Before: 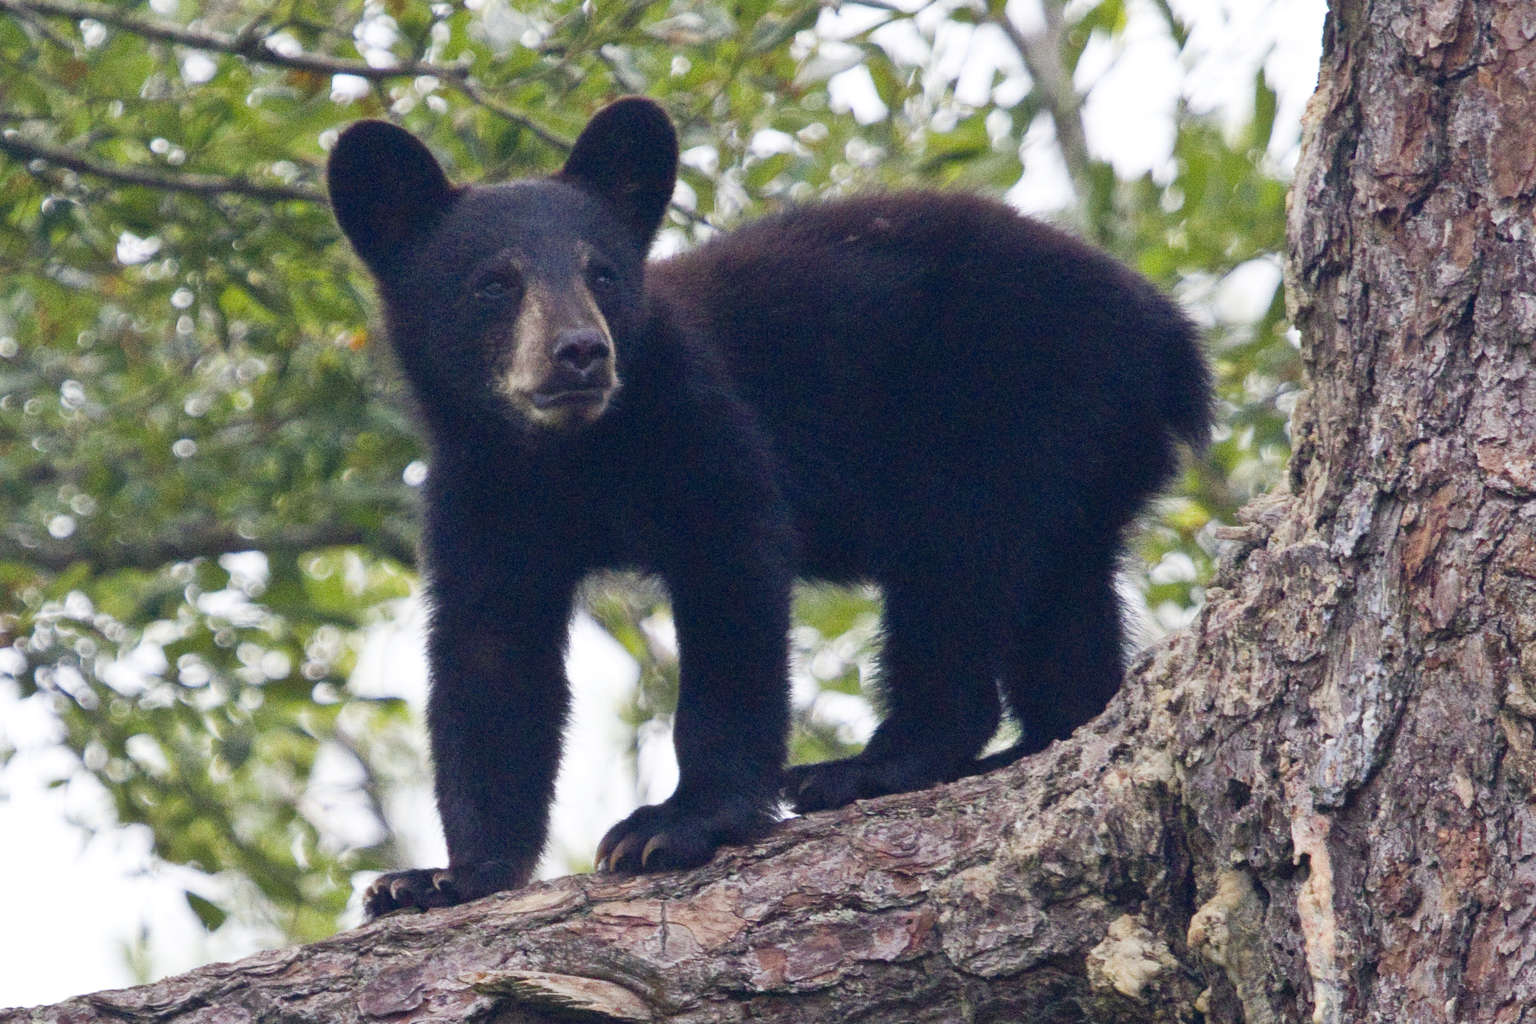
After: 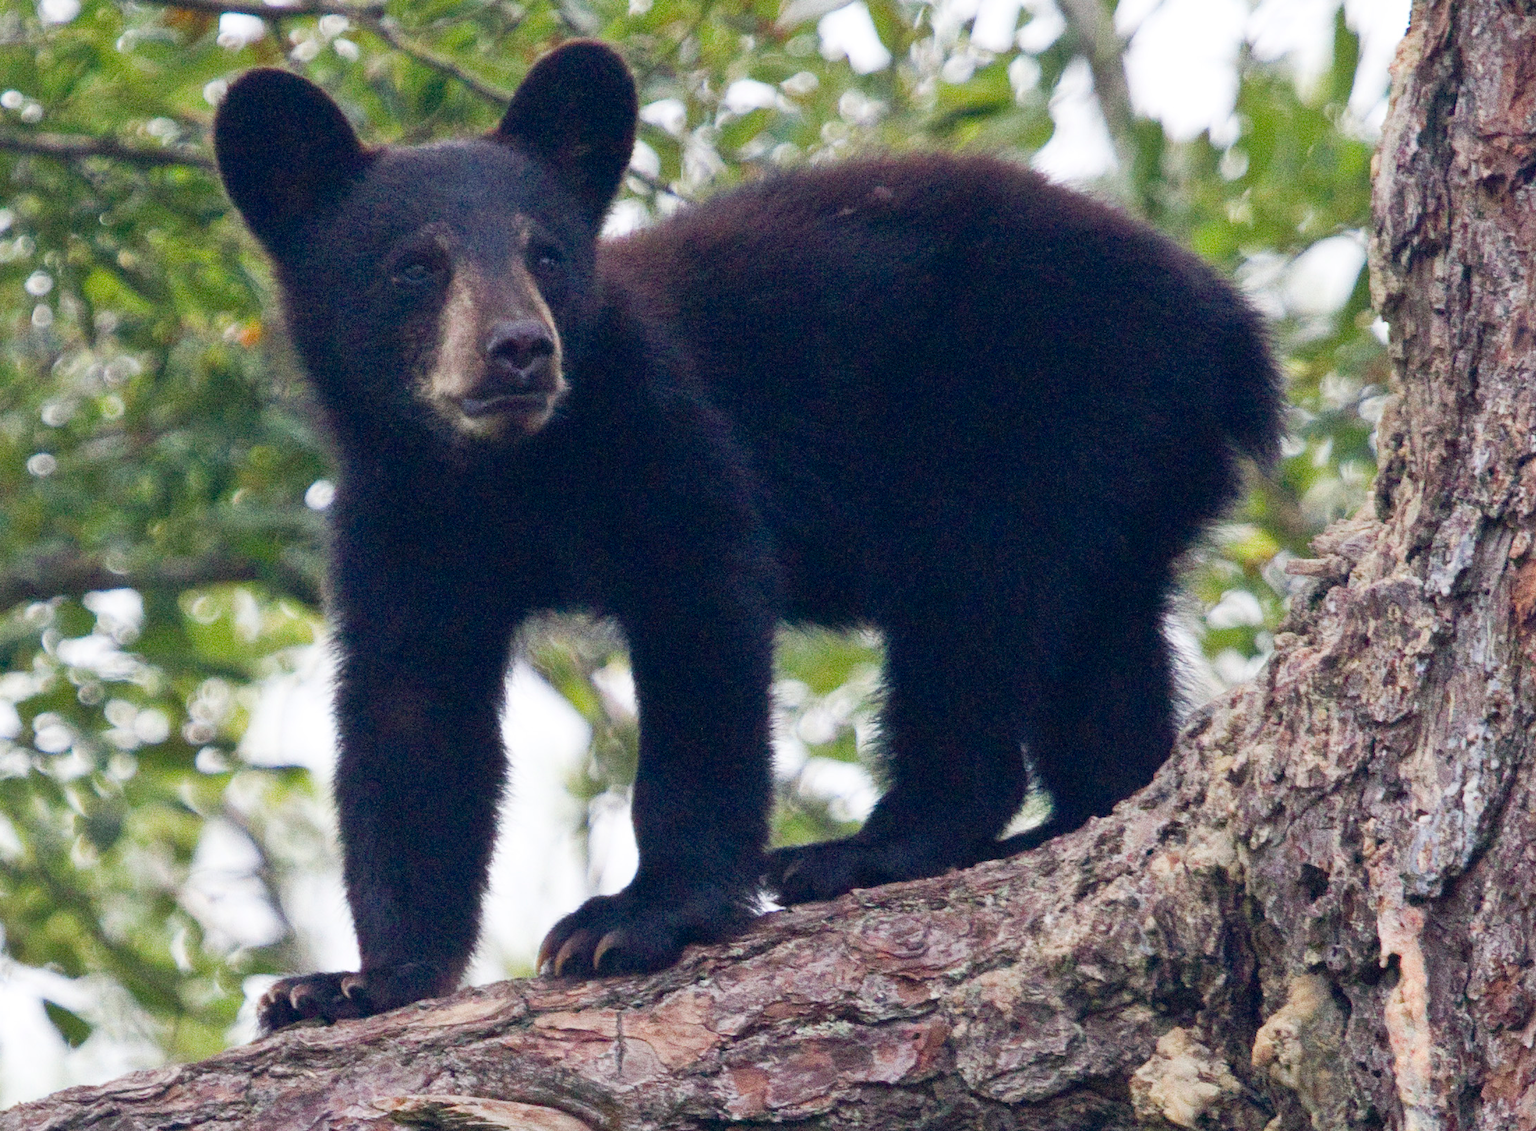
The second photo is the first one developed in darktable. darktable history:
crop: left 9.807%, top 6.259%, right 7.334%, bottom 2.177%
color balance rgb: linear chroma grading › shadows -3%, linear chroma grading › highlights -4%
